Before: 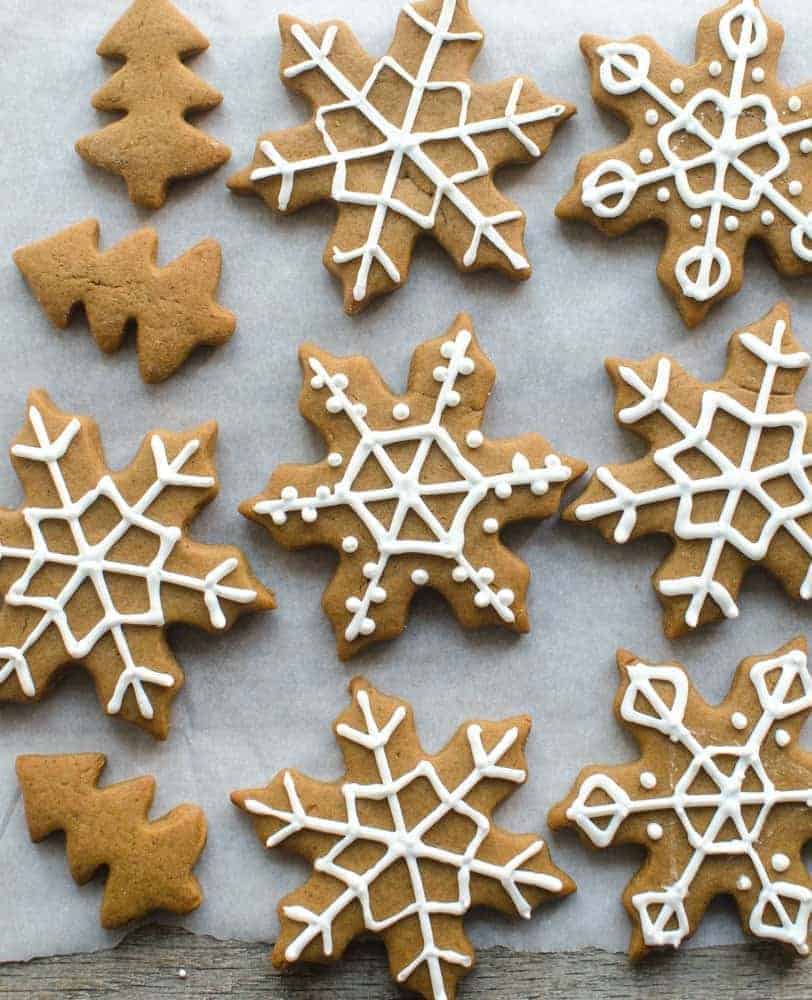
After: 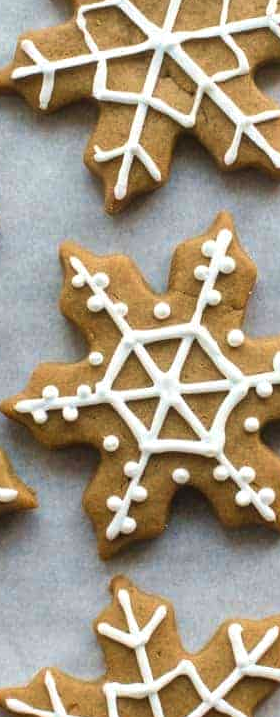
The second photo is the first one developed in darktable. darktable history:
velvia: on, module defaults
crop and rotate: left 29.467%, top 10.174%, right 35.993%, bottom 18.104%
shadows and highlights: shadows 12.25, white point adjustment 1.32, soften with gaussian
